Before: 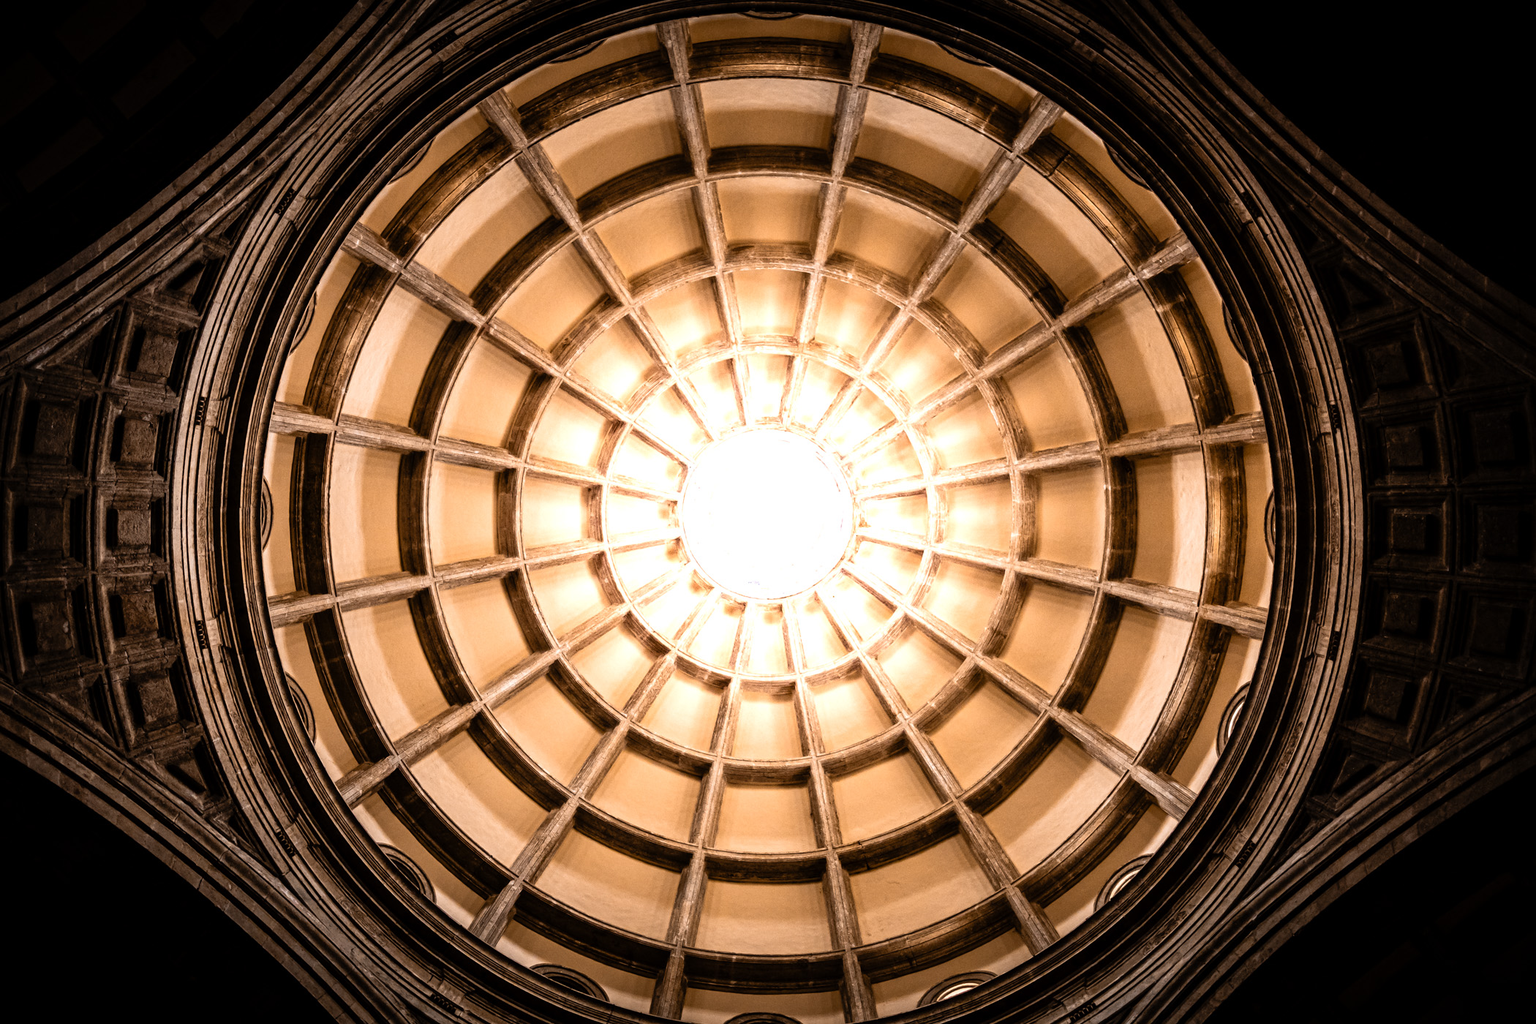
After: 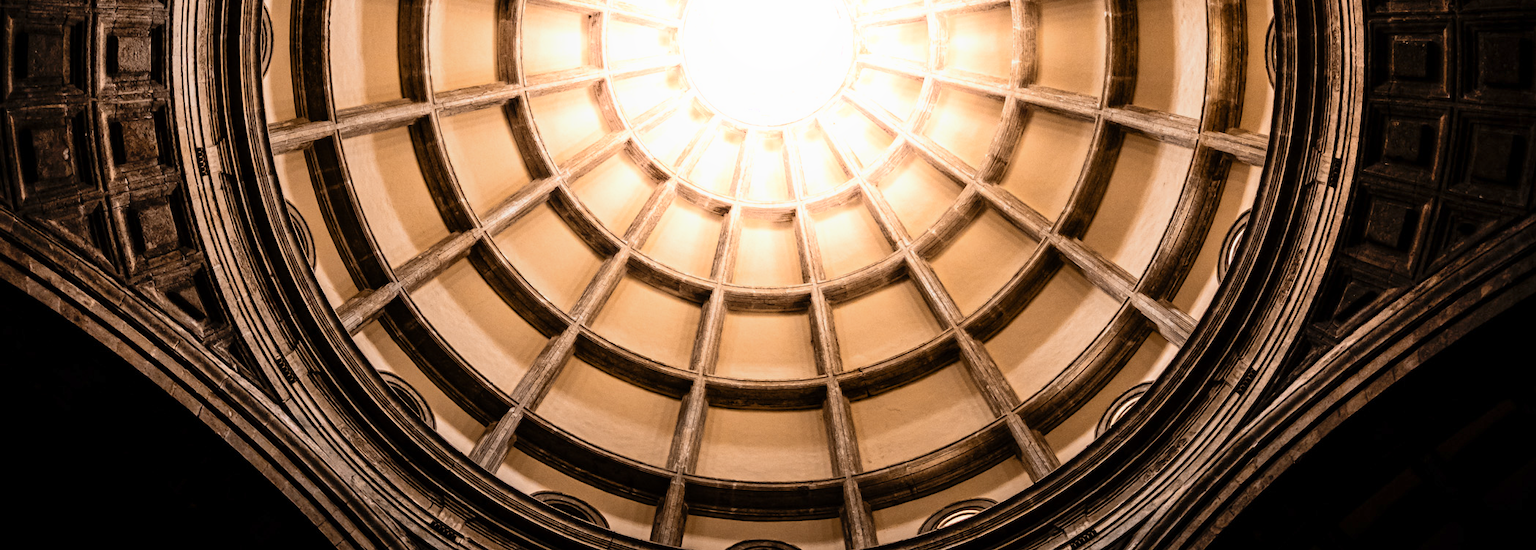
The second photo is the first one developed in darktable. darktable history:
exposure: exposure -0.177 EV, compensate highlight preservation false
crop and rotate: top 46.237%
shadows and highlights: highlights 70.7, soften with gaussian
